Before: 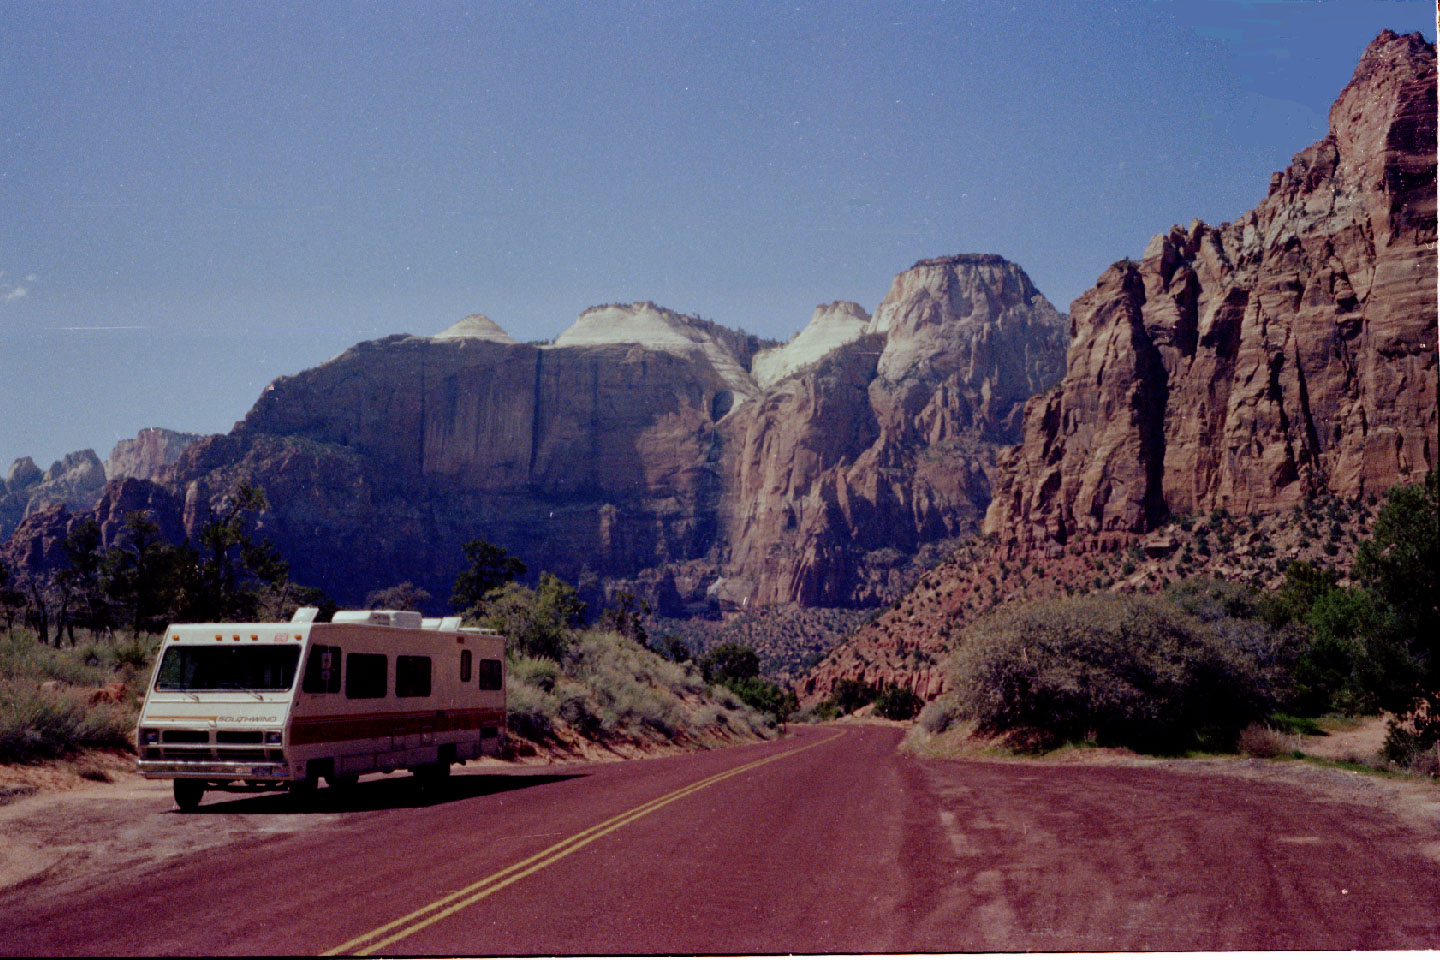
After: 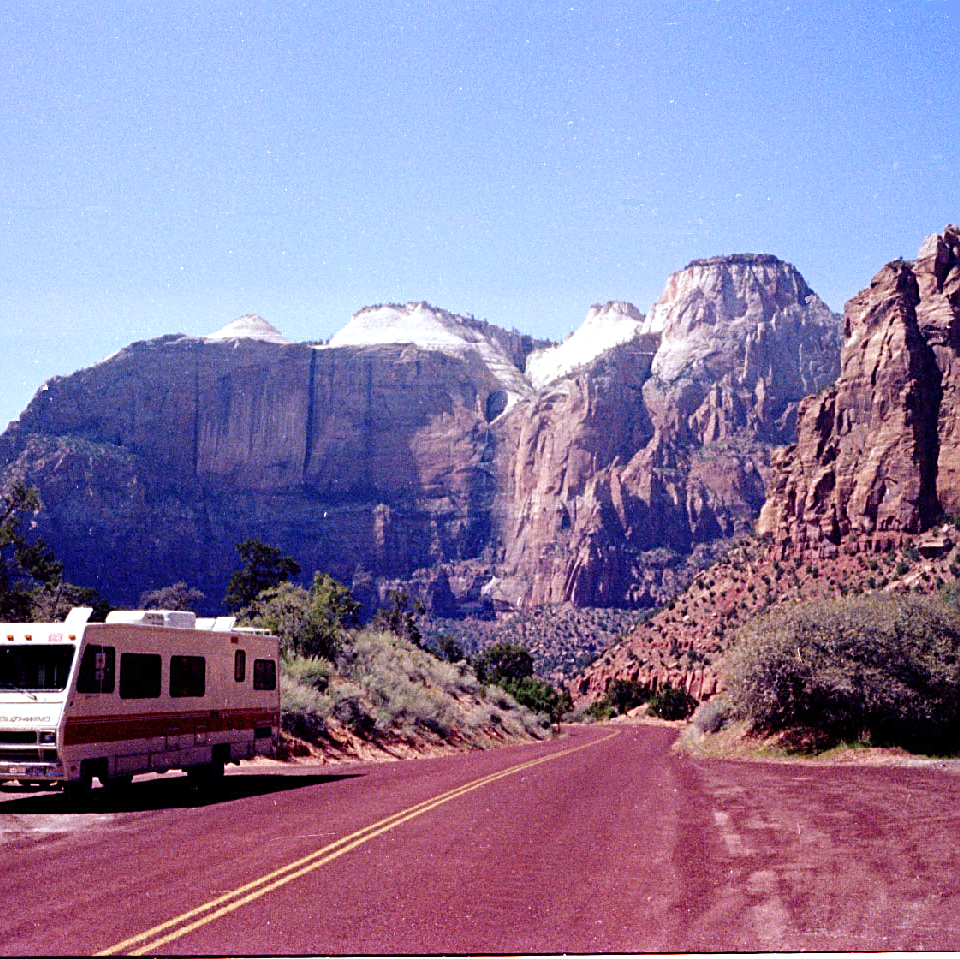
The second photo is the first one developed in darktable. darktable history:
exposure: exposure 1.223 EV, compensate highlight preservation false
sharpen: on, module defaults
crop and rotate: left 15.754%, right 17.579%
white balance: red 1.004, blue 1.096
